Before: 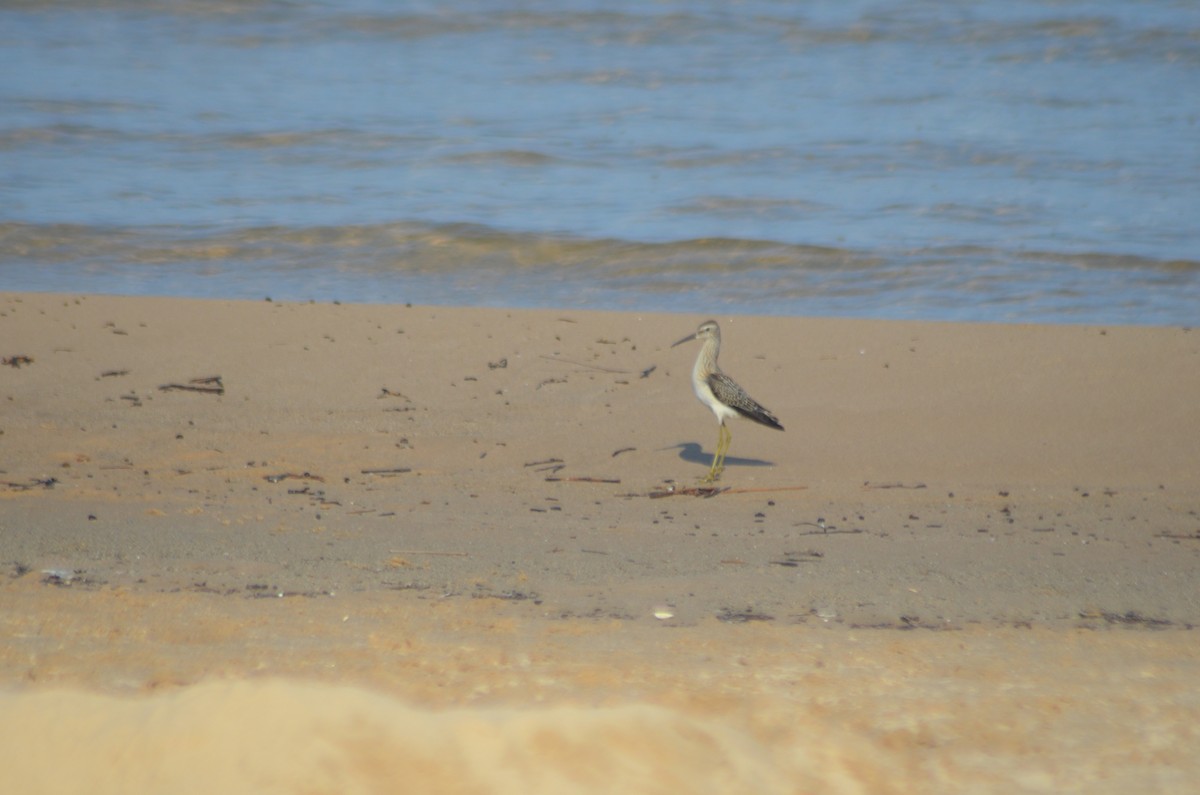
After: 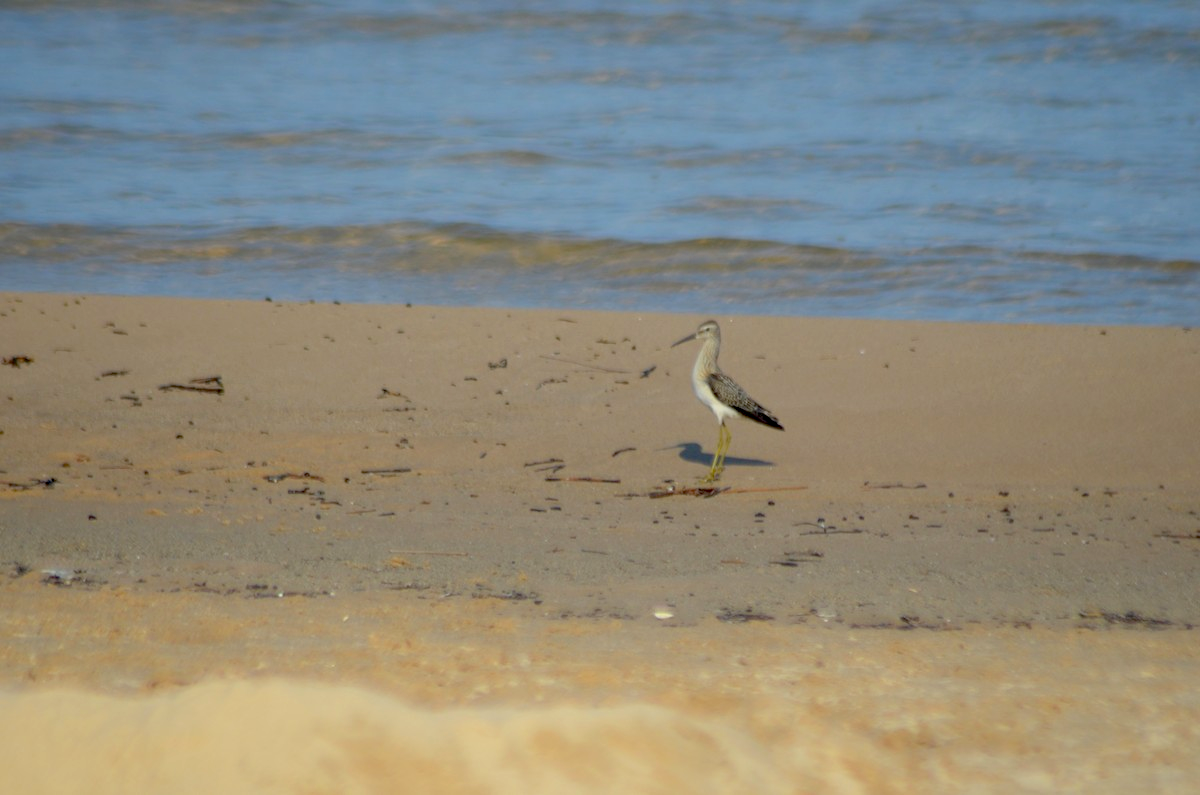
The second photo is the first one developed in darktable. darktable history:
exposure: black level correction 0.046, exposure 0.013 EV, compensate highlight preservation false
